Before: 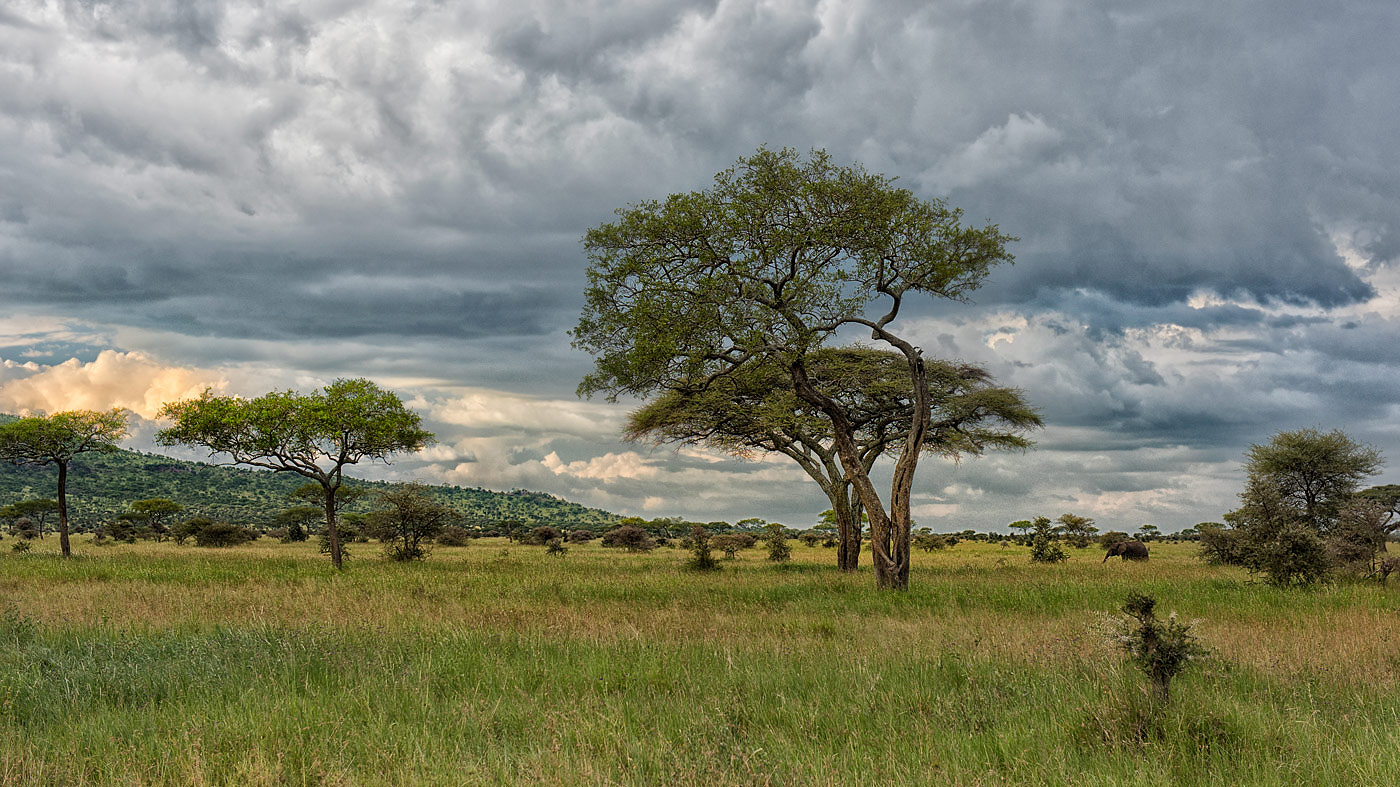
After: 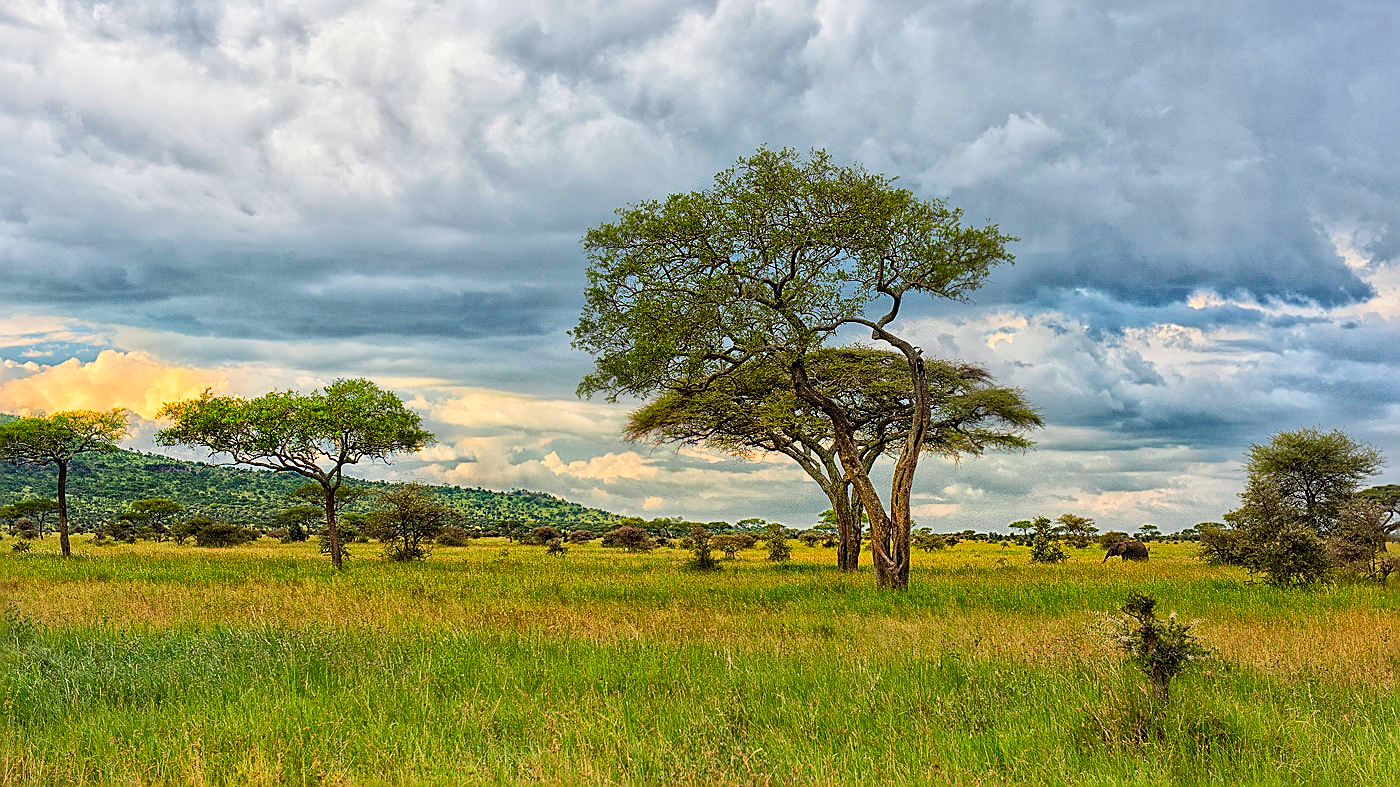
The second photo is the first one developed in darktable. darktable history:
contrast brightness saturation: contrast 0.196, brightness 0.193, saturation 0.789
sharpen: on, module defaults
